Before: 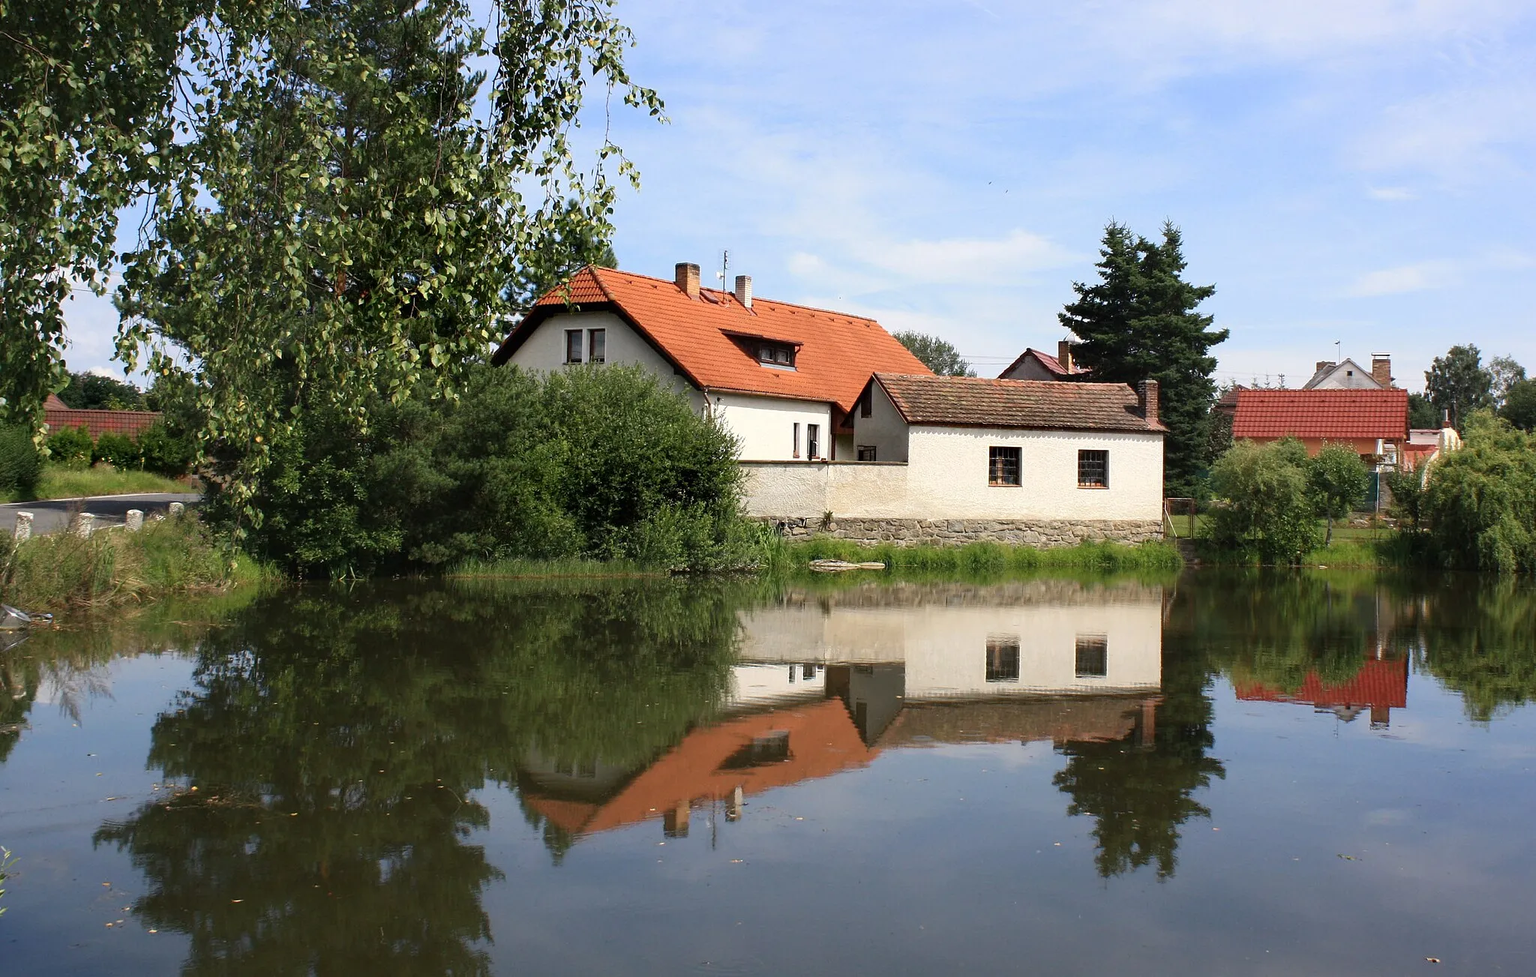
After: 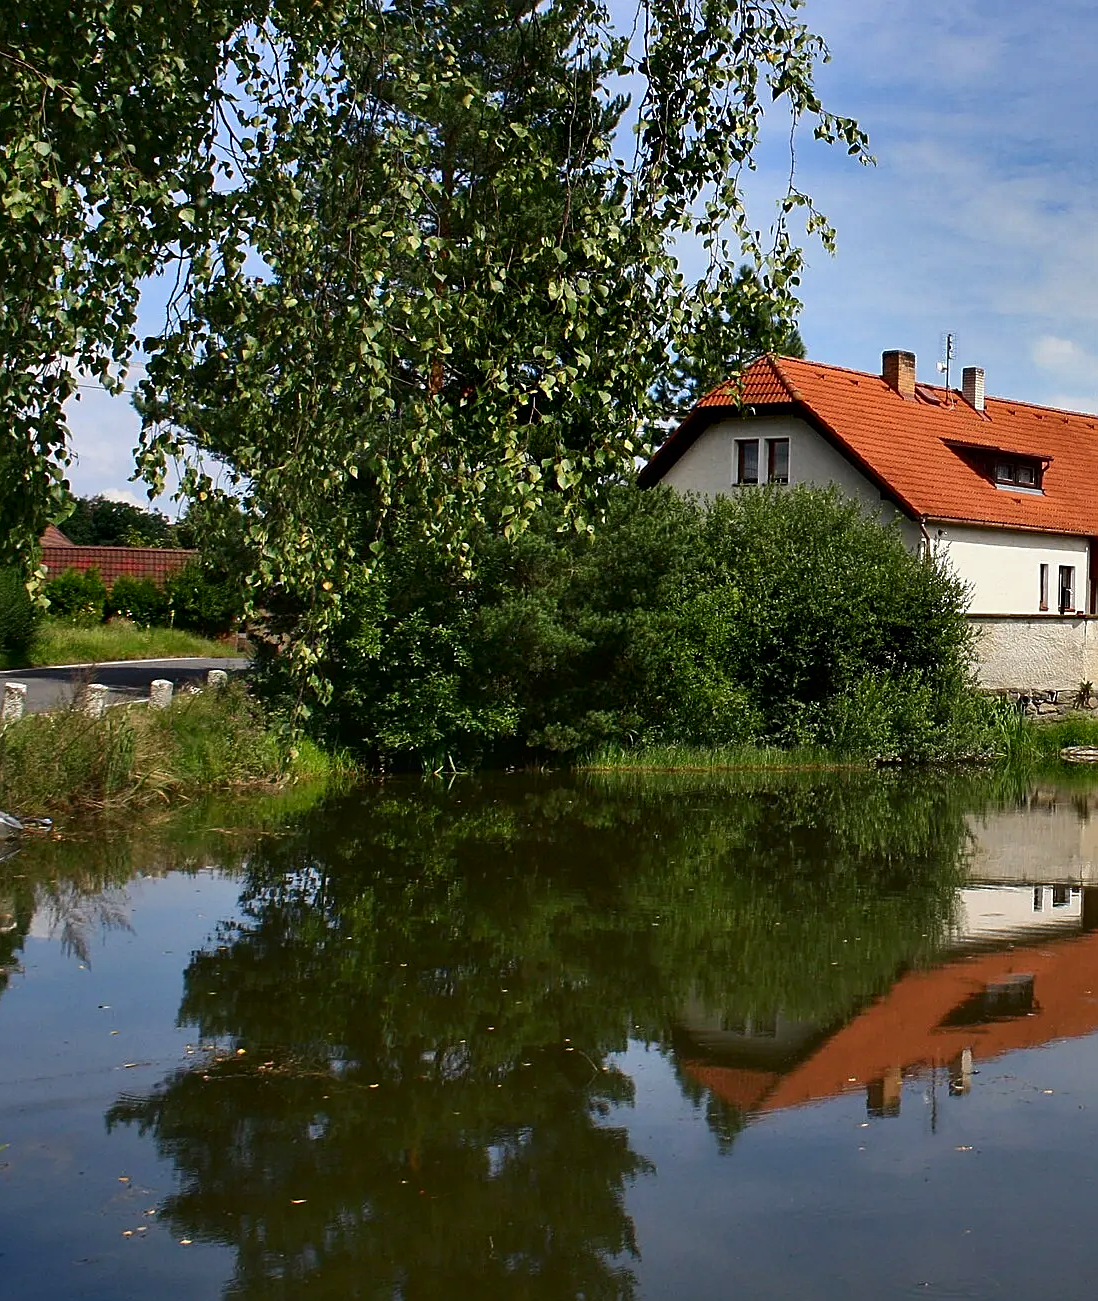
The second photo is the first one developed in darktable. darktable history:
crop: left 0.922%, right 45.453%, bottom 0.09%
contrast brightness saturation: contrast 0.067, brightness -0.152, saturation 0.109
sharpen: on, module defaults
shadows and highlights: white point adjustment -3.8, highlights -63.37, soften with gaussian
